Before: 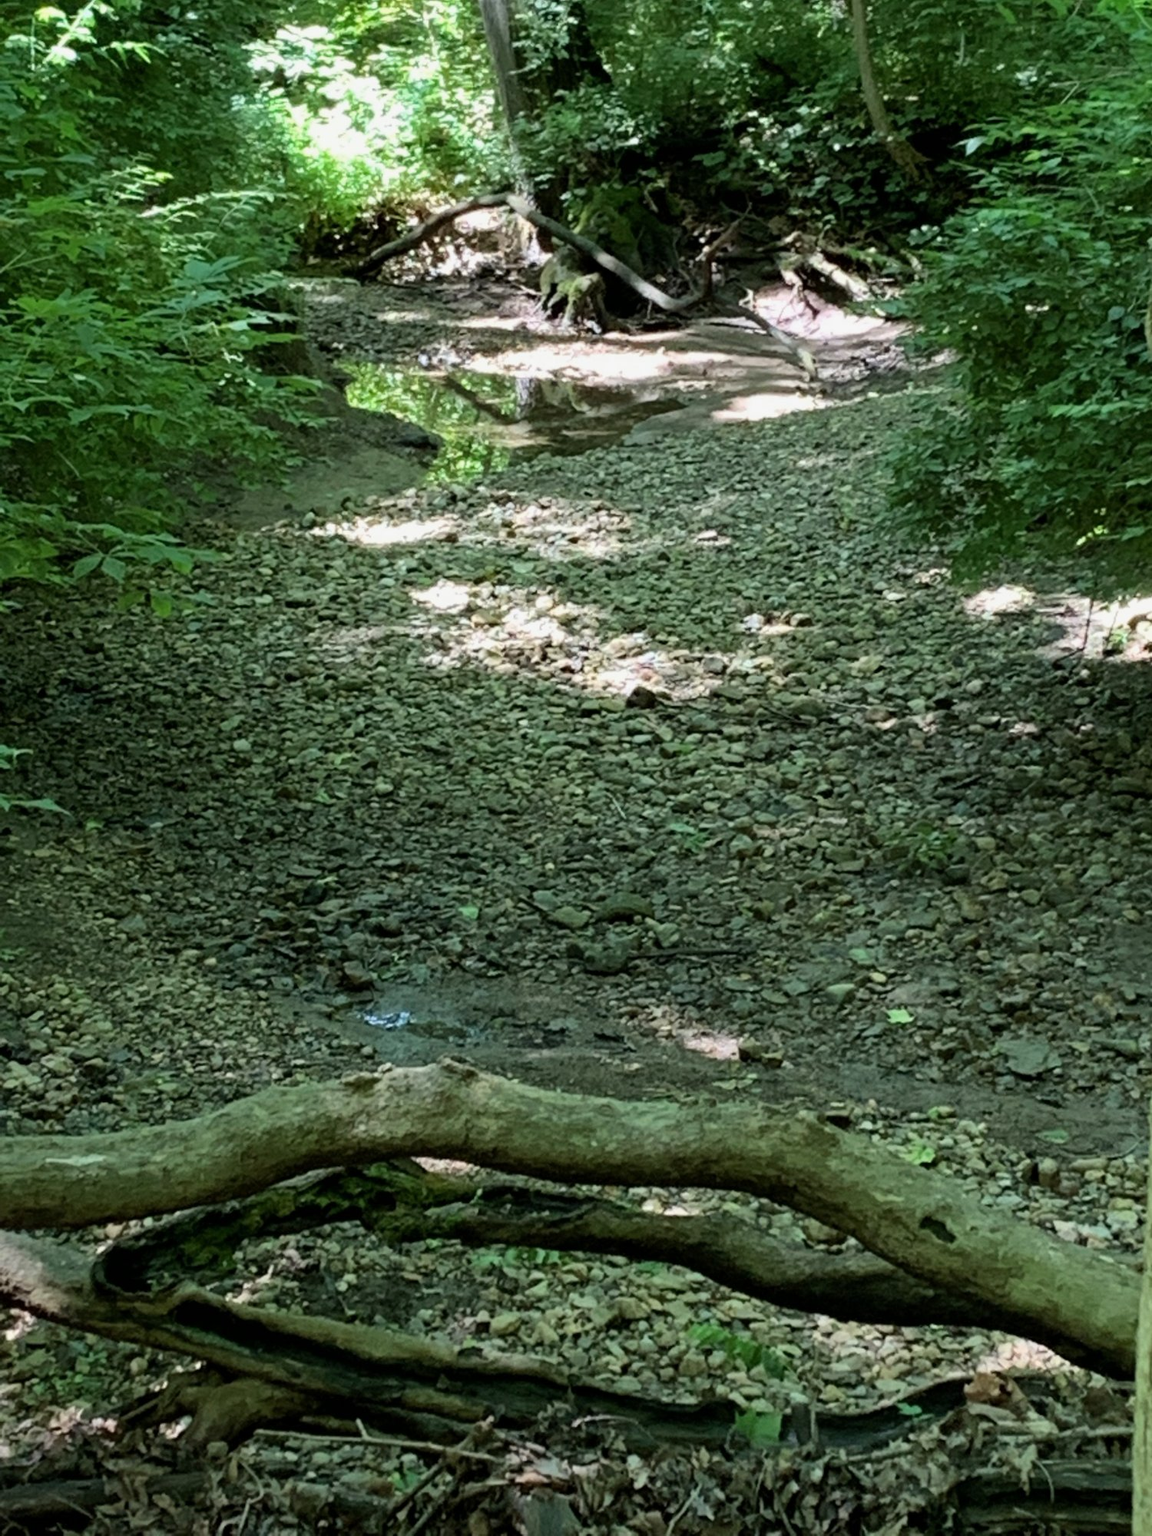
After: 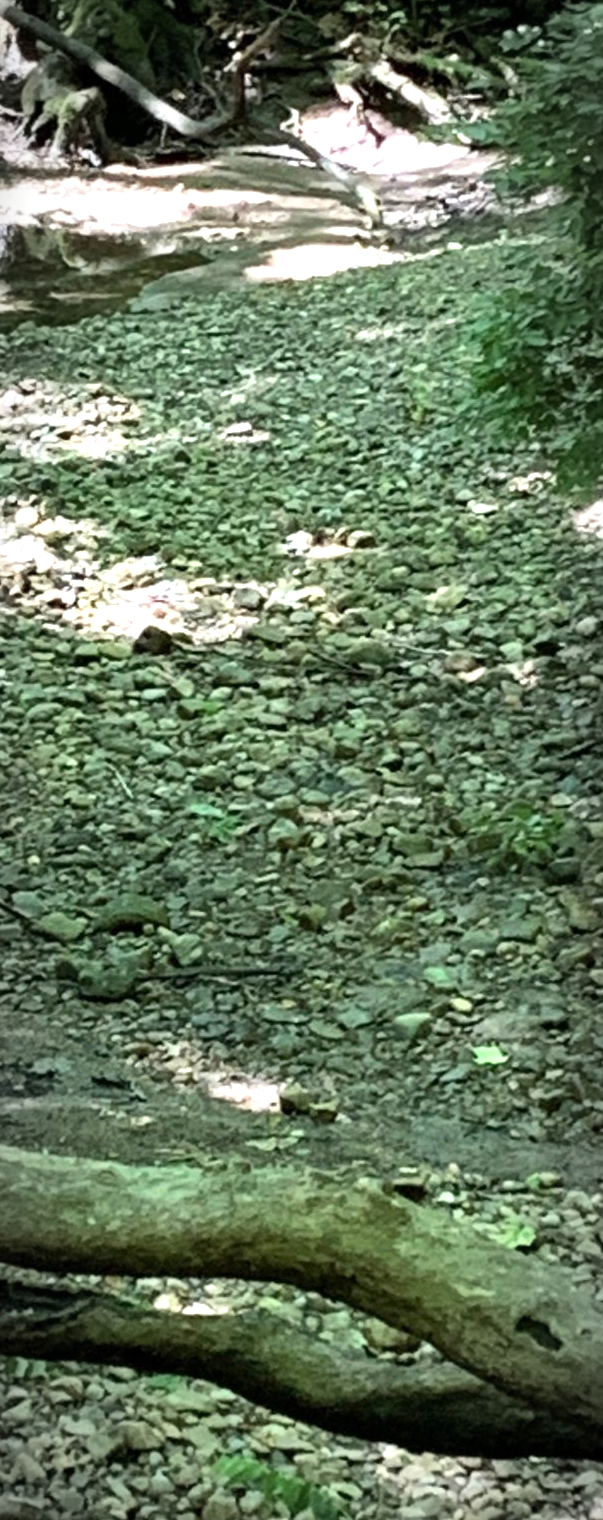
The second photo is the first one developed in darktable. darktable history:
vignetting: automatic ratio true, unbound false
shadows and highlights: shadows 43.44, white point adjustment -1.58, soften with gaussian
crop: left 45.471%, top 13.45%, right 14.09%, bottom 9.85%
exposure: exposure 1 EV, compensate exposure bias true, compensate highlight preservation false
